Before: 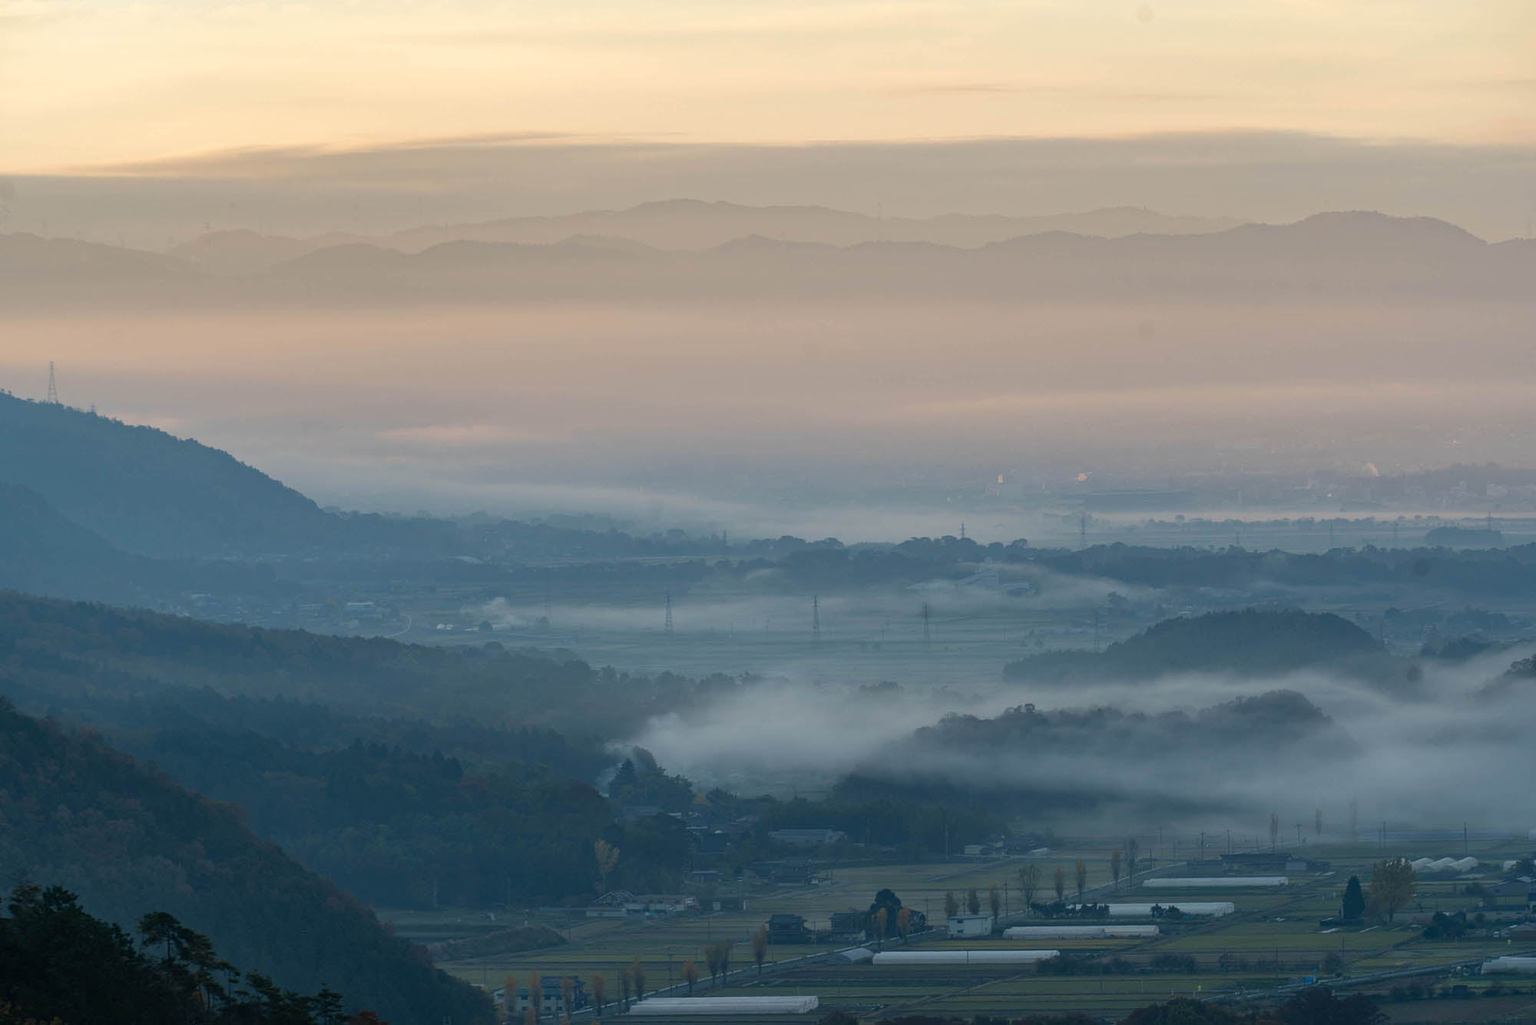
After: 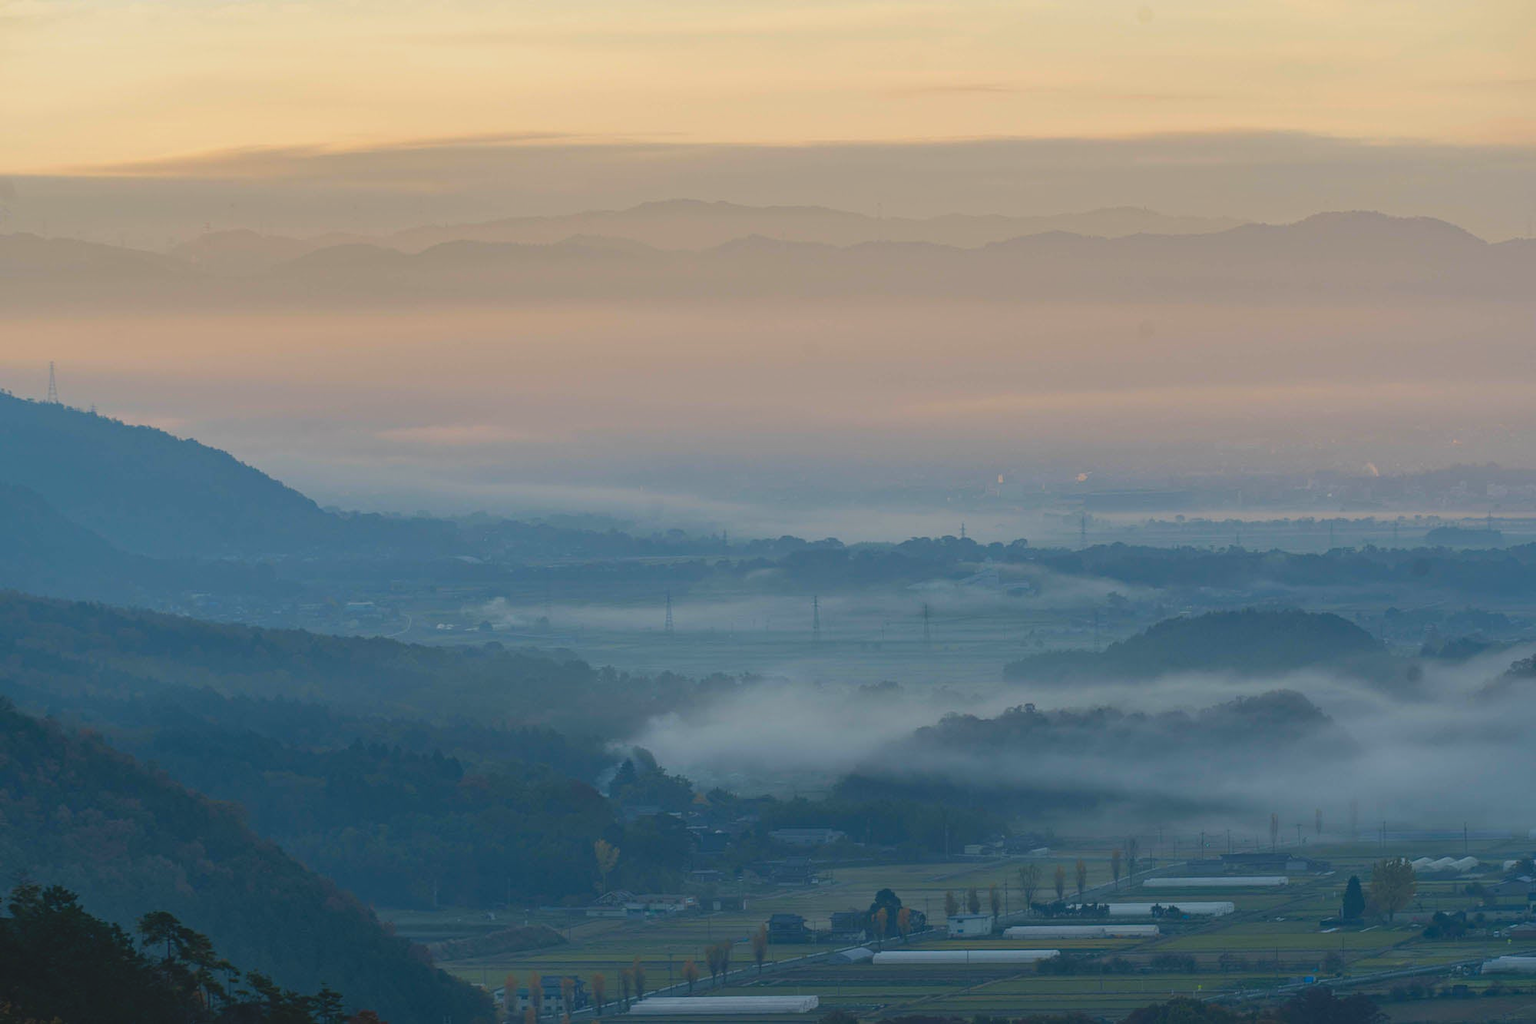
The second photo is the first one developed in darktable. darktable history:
contrast brightness saturation: contrast -0.187, saturation 0.186
